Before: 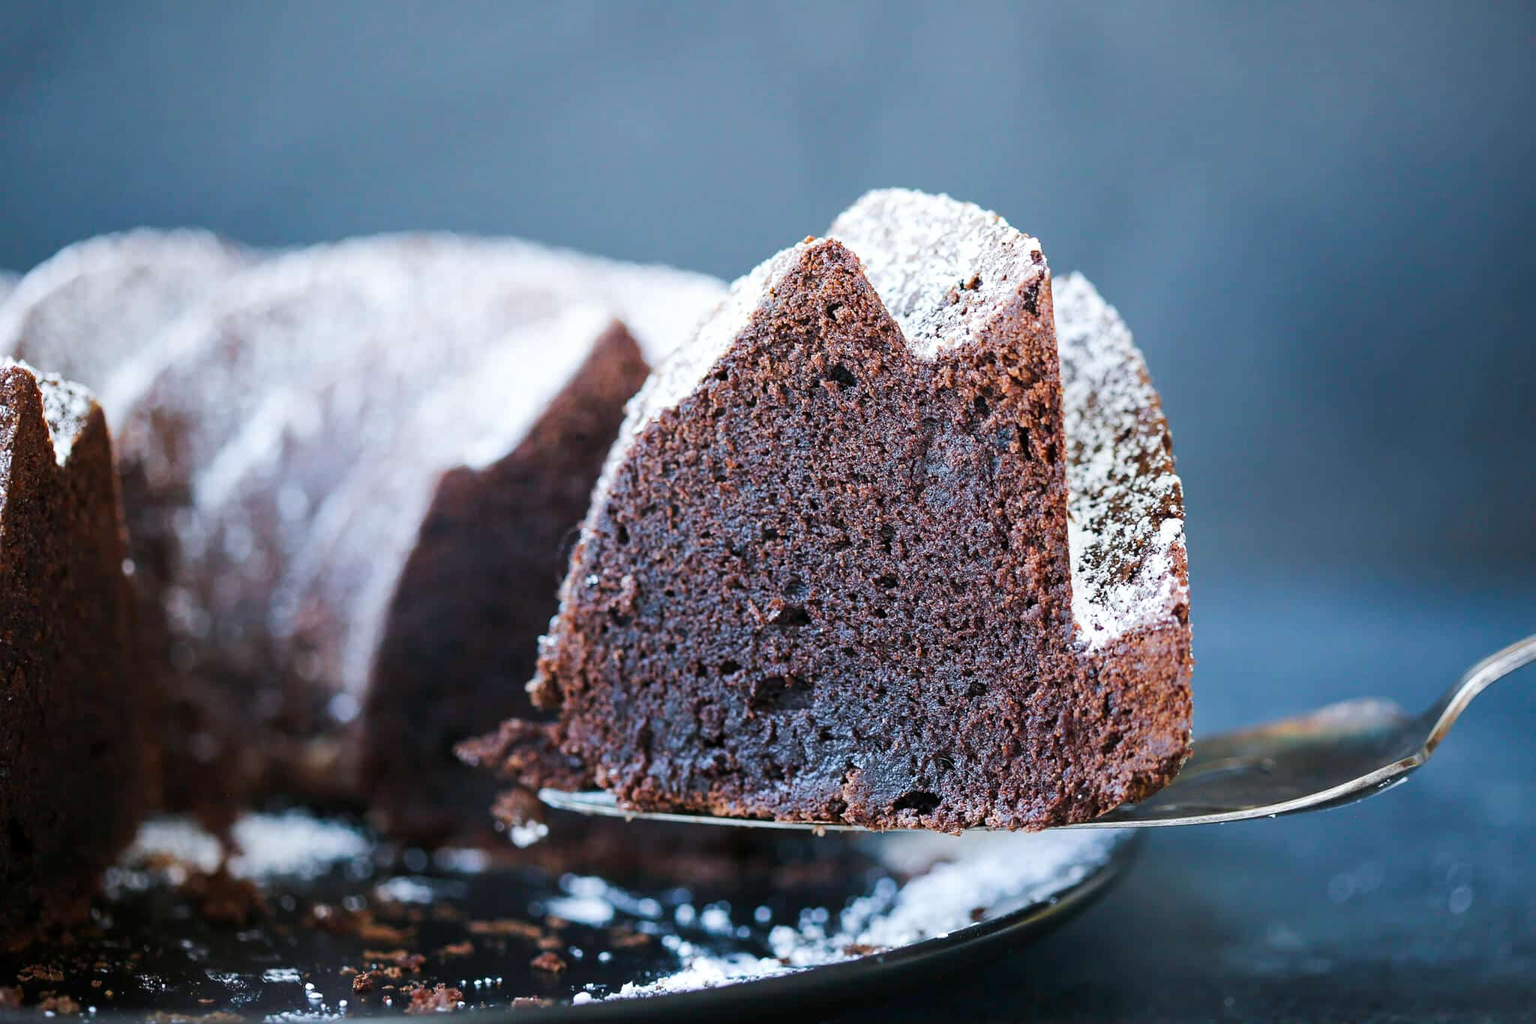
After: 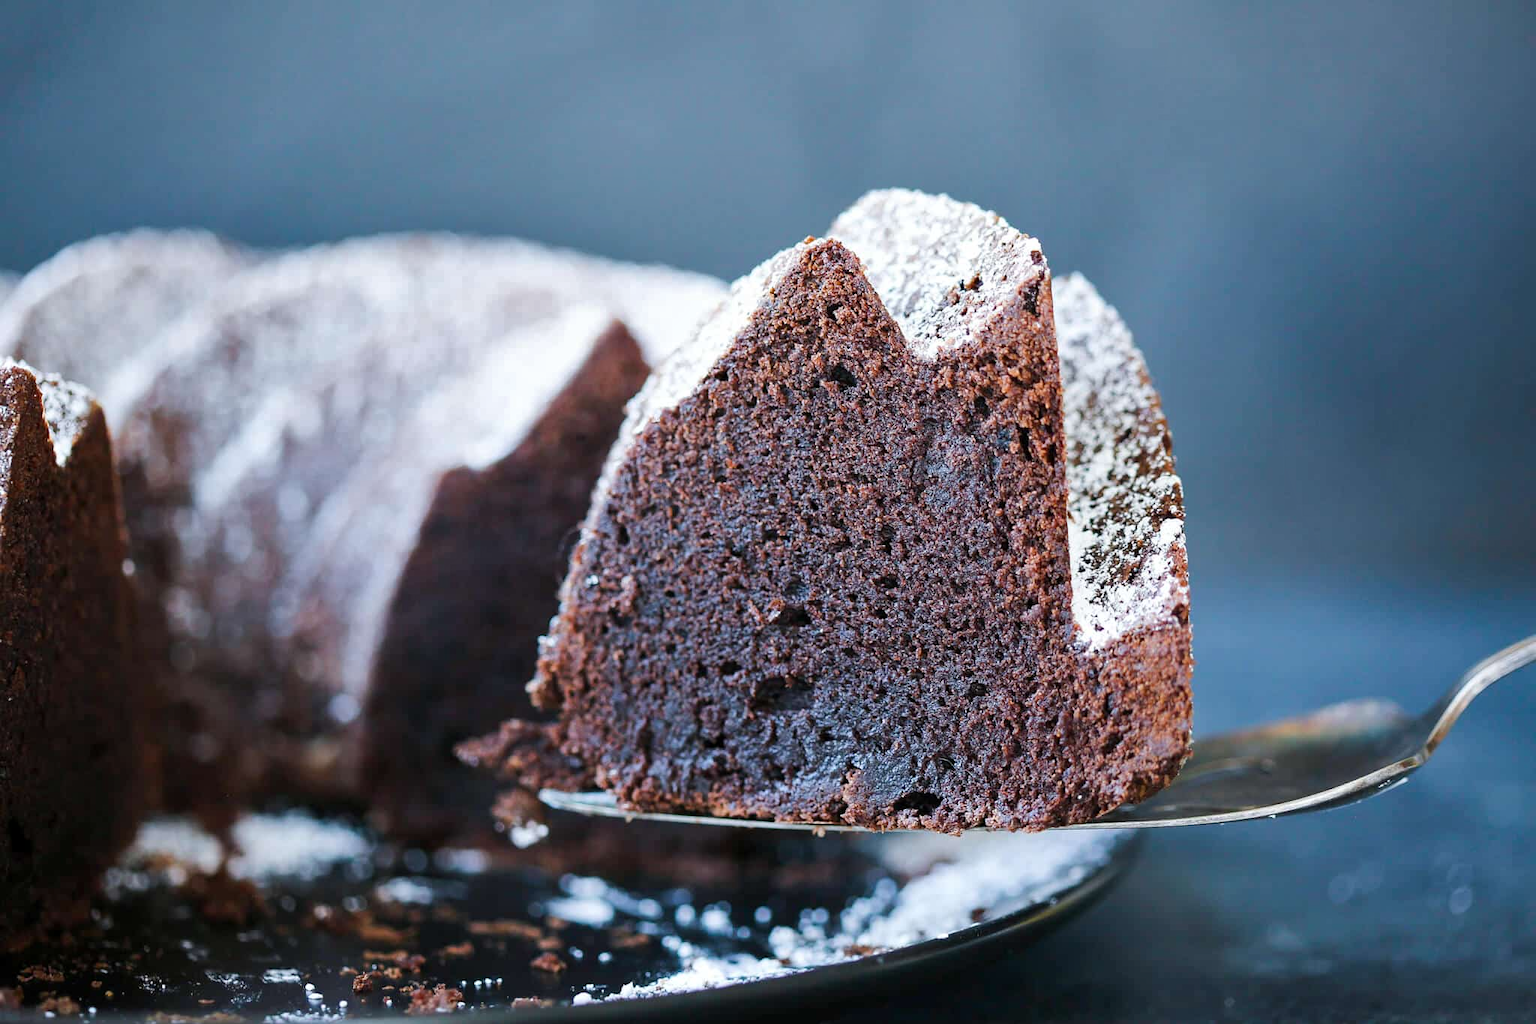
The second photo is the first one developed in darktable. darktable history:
shadows and highlights: radius 106.04, shadows 23.39, highlights -58.62, low approximation 0.01, soften with gaussian
